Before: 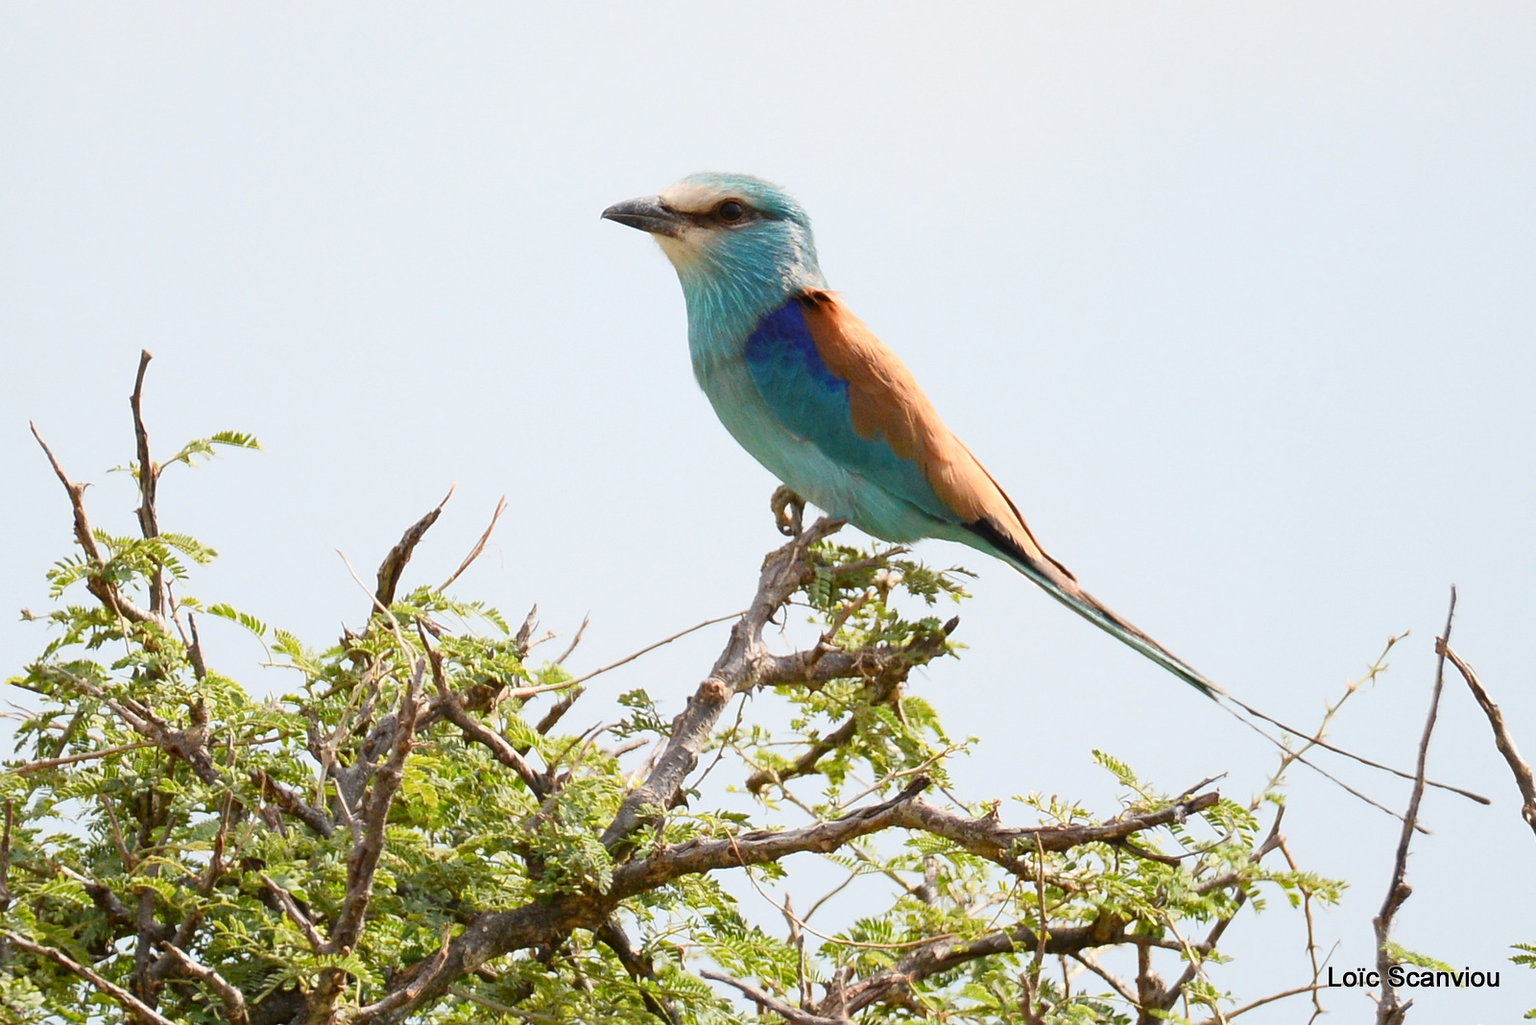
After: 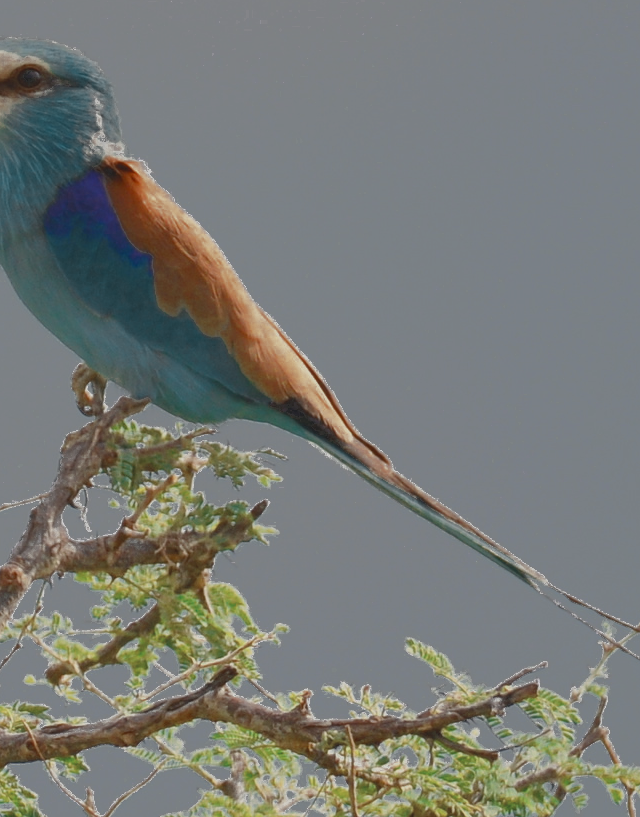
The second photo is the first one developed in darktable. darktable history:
color zones: curves: ch0 [(0, 0.5) (0.125, 0.4) (0.25, 0.5) (0.375, 0.4) (0.5, 0.4) (0.625, 0.35) (0.75, 0.35) (0.875, 0.5)]; ch1 [(0, 0.35) (0.125, 0.45) (0.25, 0.35) (0.375, 0.35) (0.5, 0.35) (0.625, 0.35) (0.75, 0.45) (0.875, 0.35)]; ch2 [(0, 0.6) (0.125, 0.5) (0.25, 0.5) (0.375, 0.6) (0.5, 0.6) (0.625, 0.5) (0.75, 0.5) (0.875, 0.5)], process mode strong
crop: left 45.761%, top 13.297%, right 14.228%, bottom 10.138%
contrast brightness saturation: contrast -0.282
